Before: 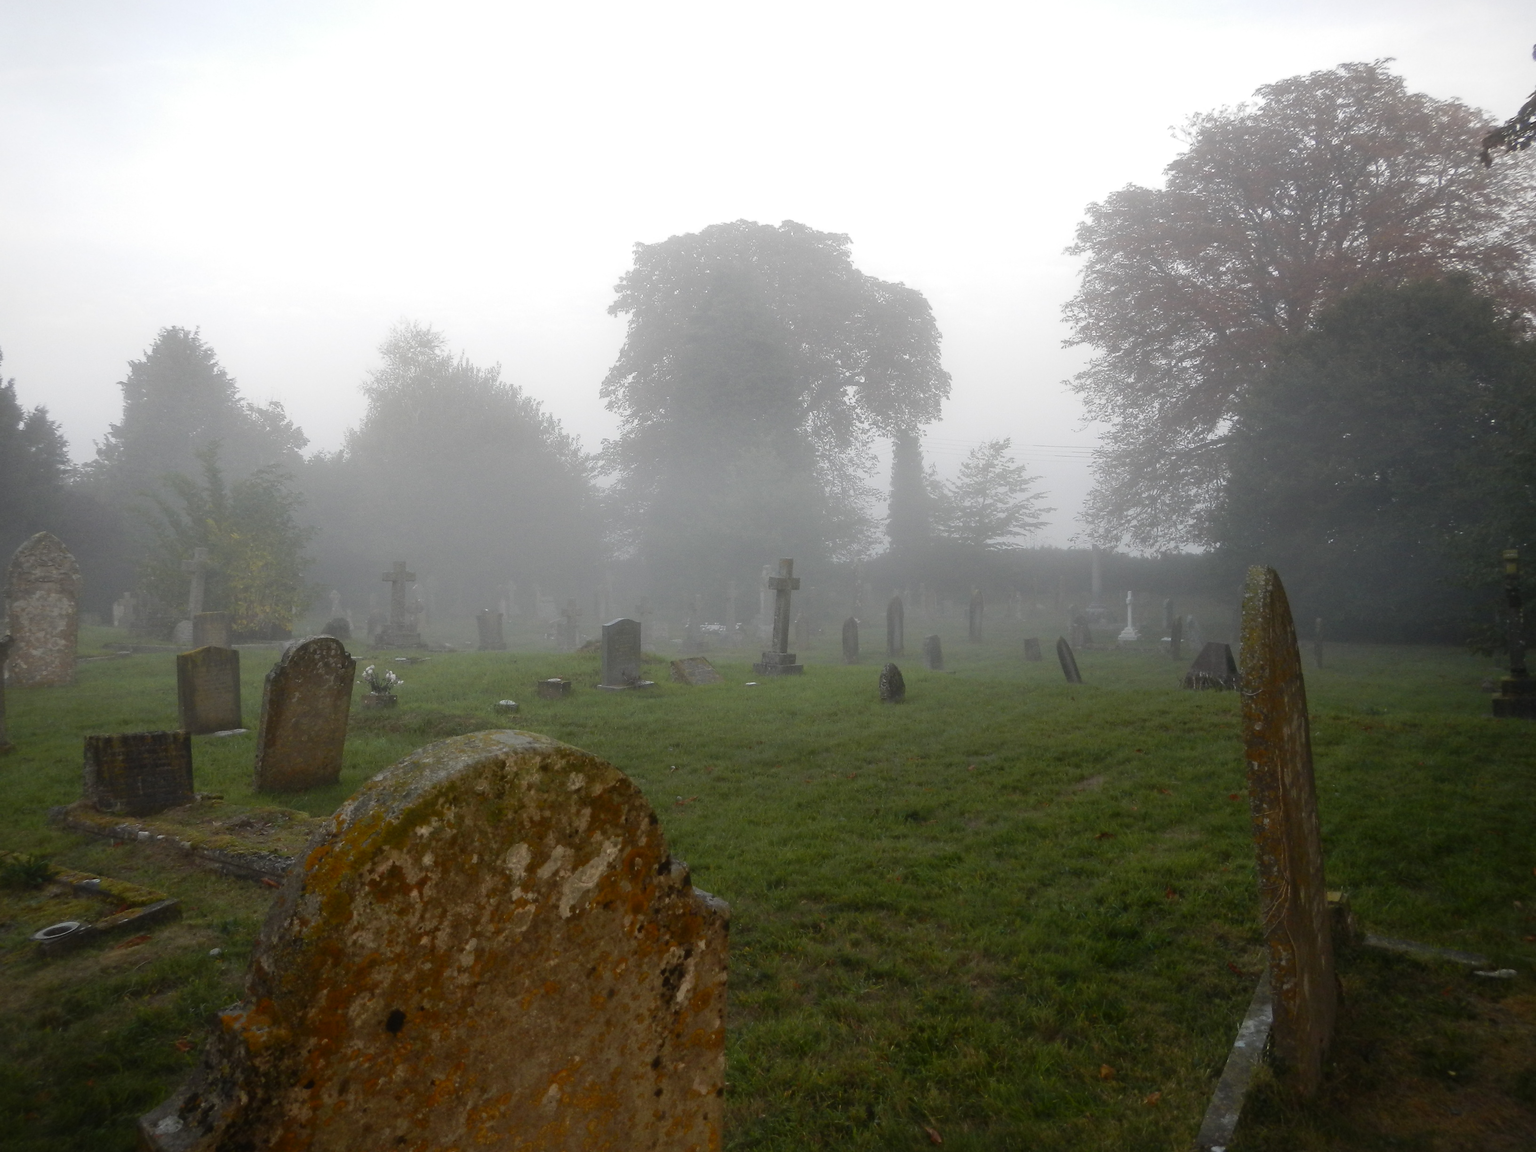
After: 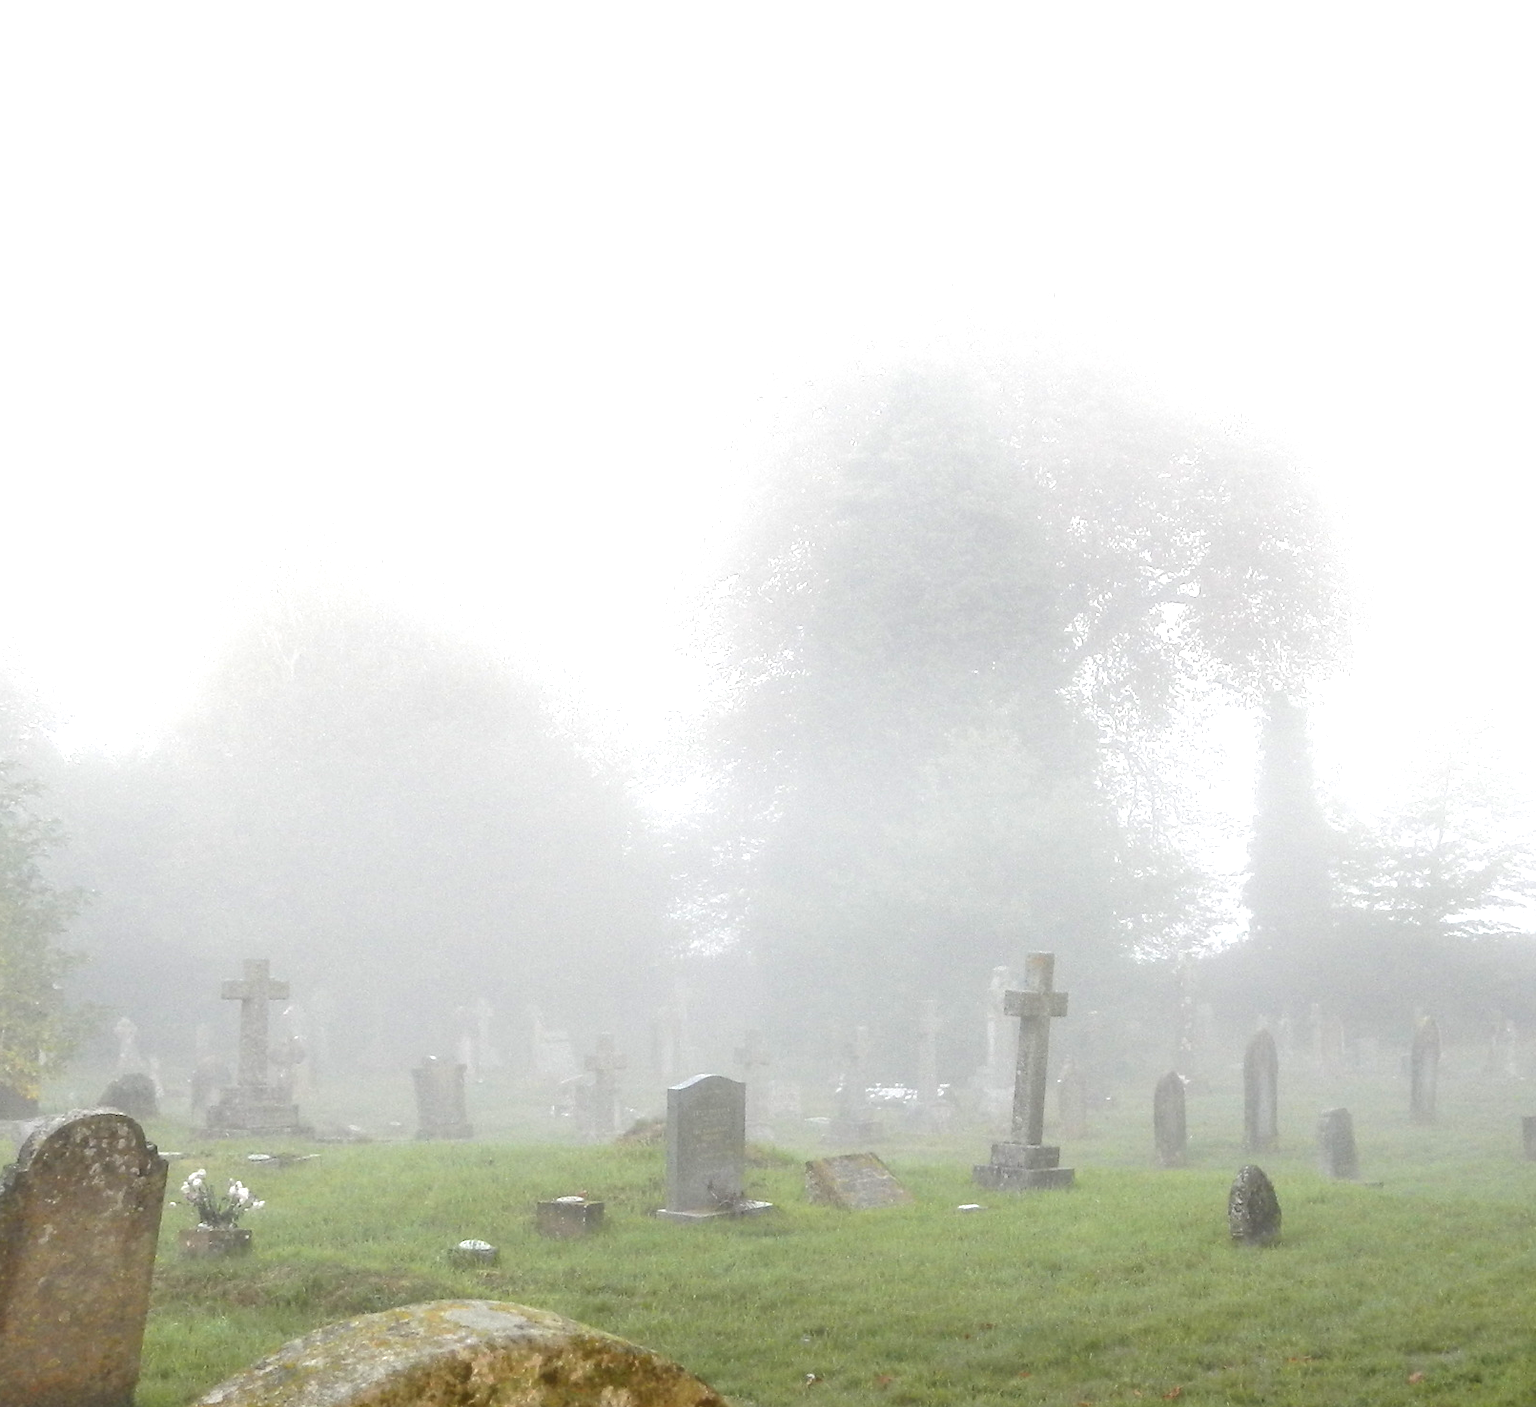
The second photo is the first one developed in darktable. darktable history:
exposure: black level correction 0, exposure 1.199 EV, compensate highlight preservation false
crop: left 17.799%, top 7.657%, right 32.832%, bottom 32.039%
local contrast: on, module defaults
contrast brightness saturation: brightness 0.147
